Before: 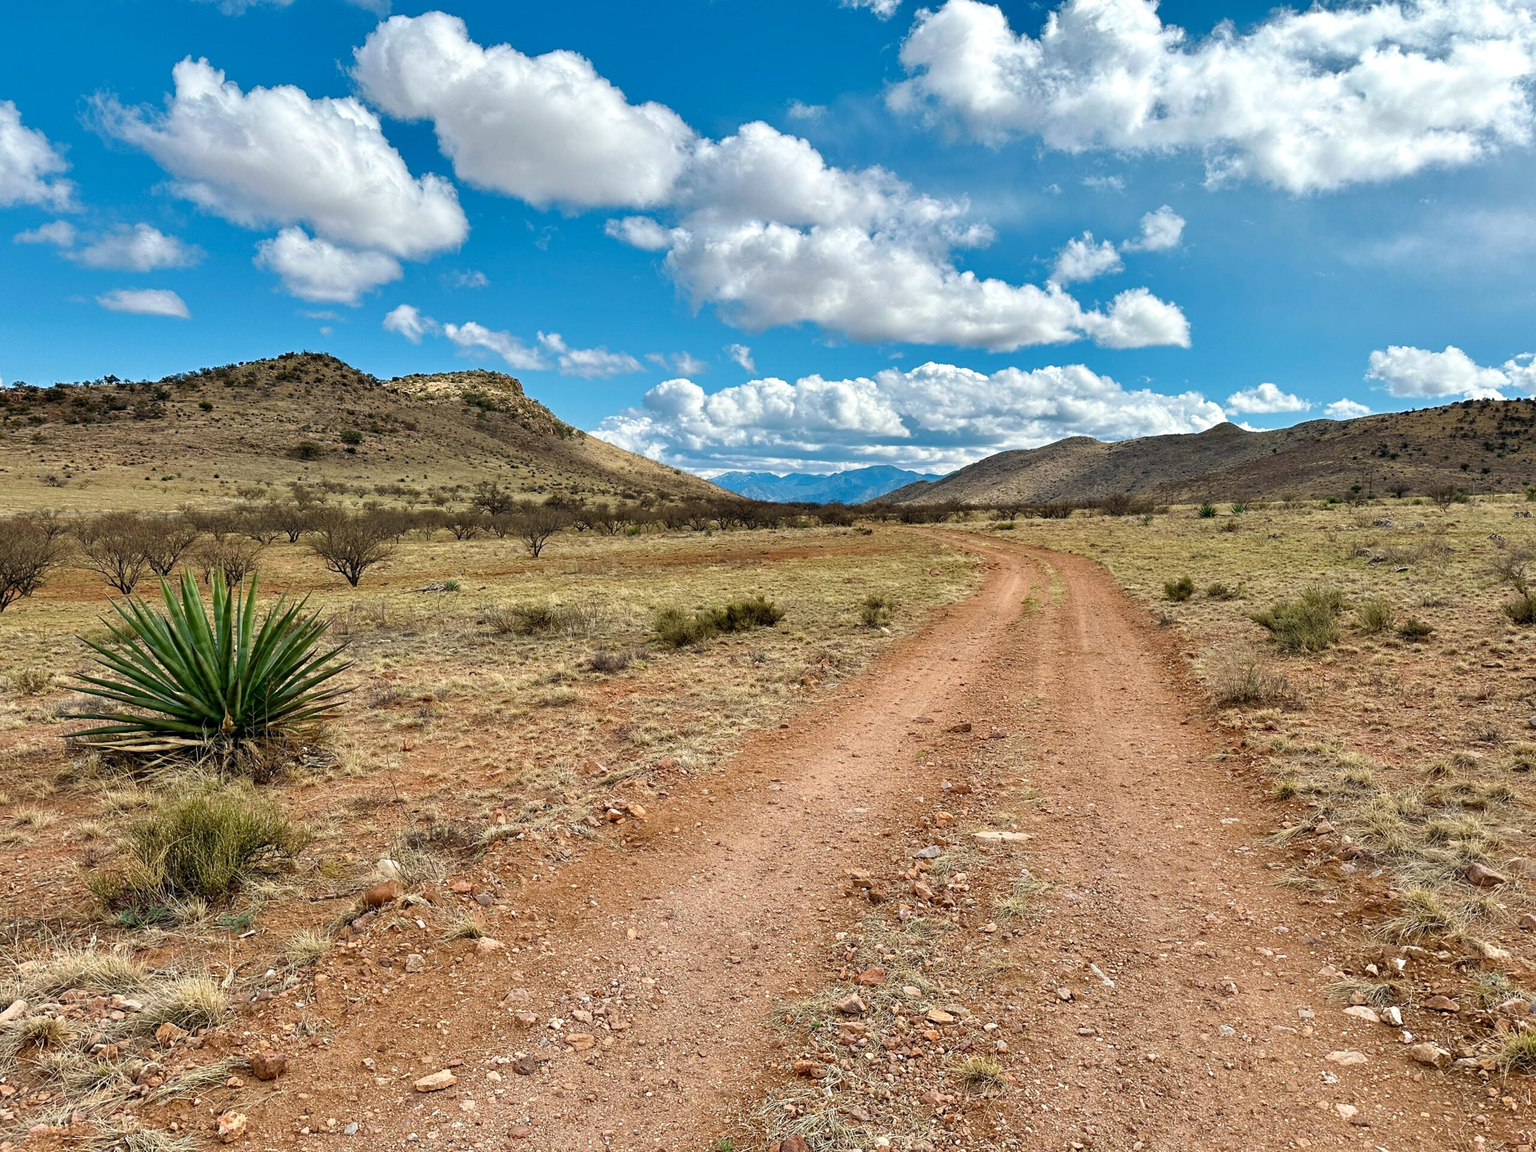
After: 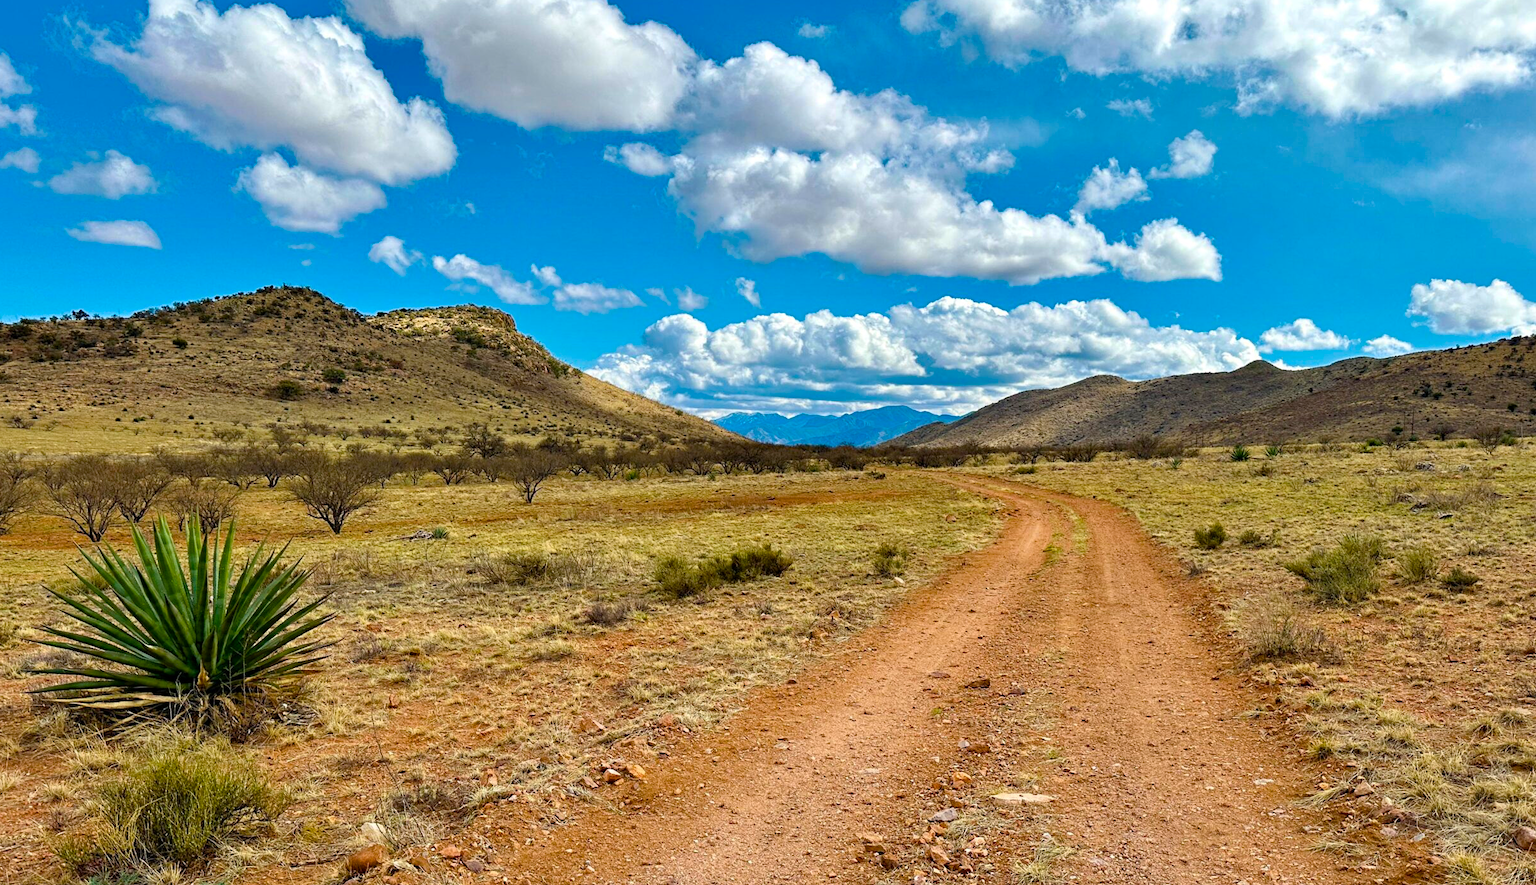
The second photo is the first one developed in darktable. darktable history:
color balance rgb: power › hue 206.71°, perceptual saturation grading › global saturation 31.144%, global vibrance 14.444%
crop: left 2.374%, top 7.176%, right 3.101%, bottom 20.134%
haze removal: compatibility mode true, adaptive false
